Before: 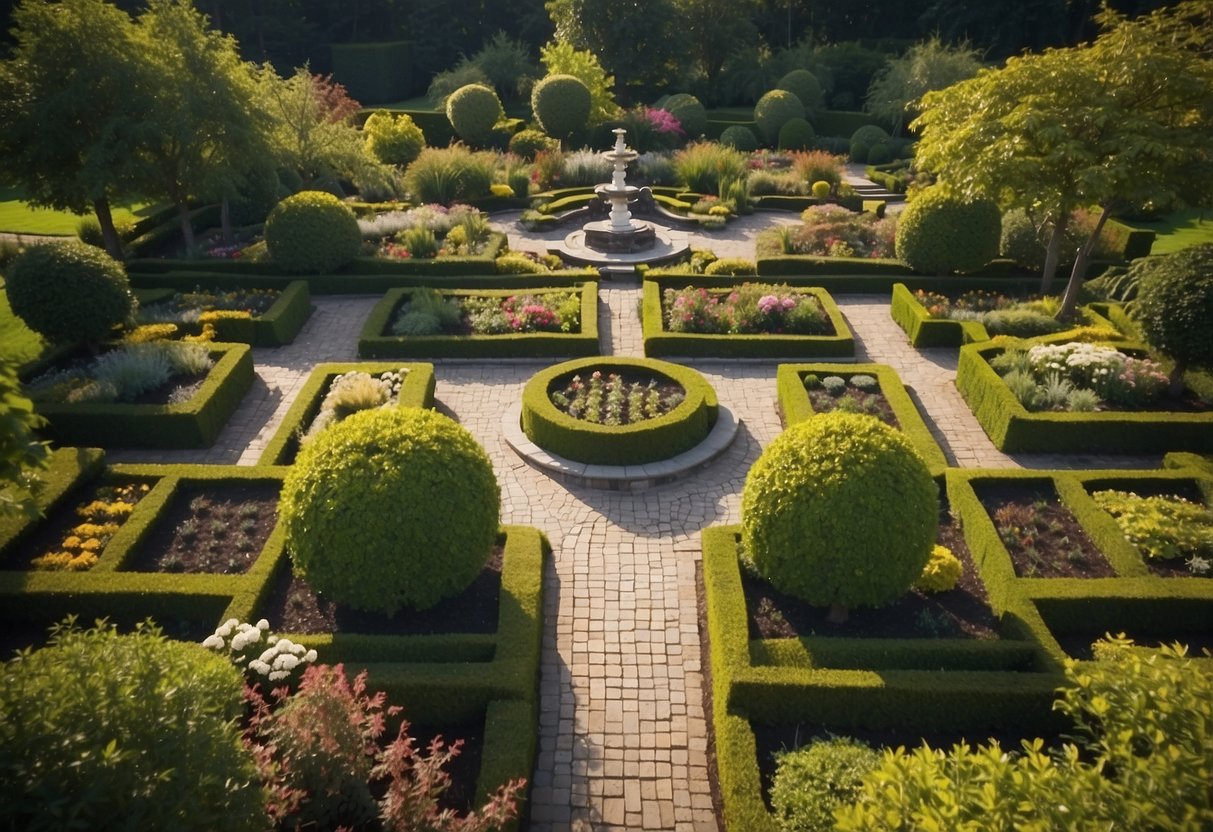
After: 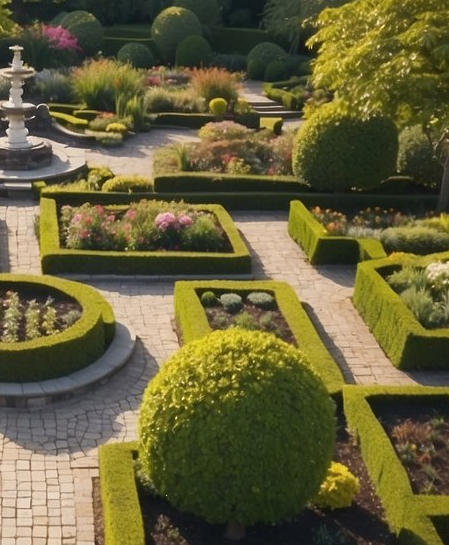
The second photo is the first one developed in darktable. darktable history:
crop and rotate: left 49.731%, top 10.086%, right 13.232%, bottom 24.375%
